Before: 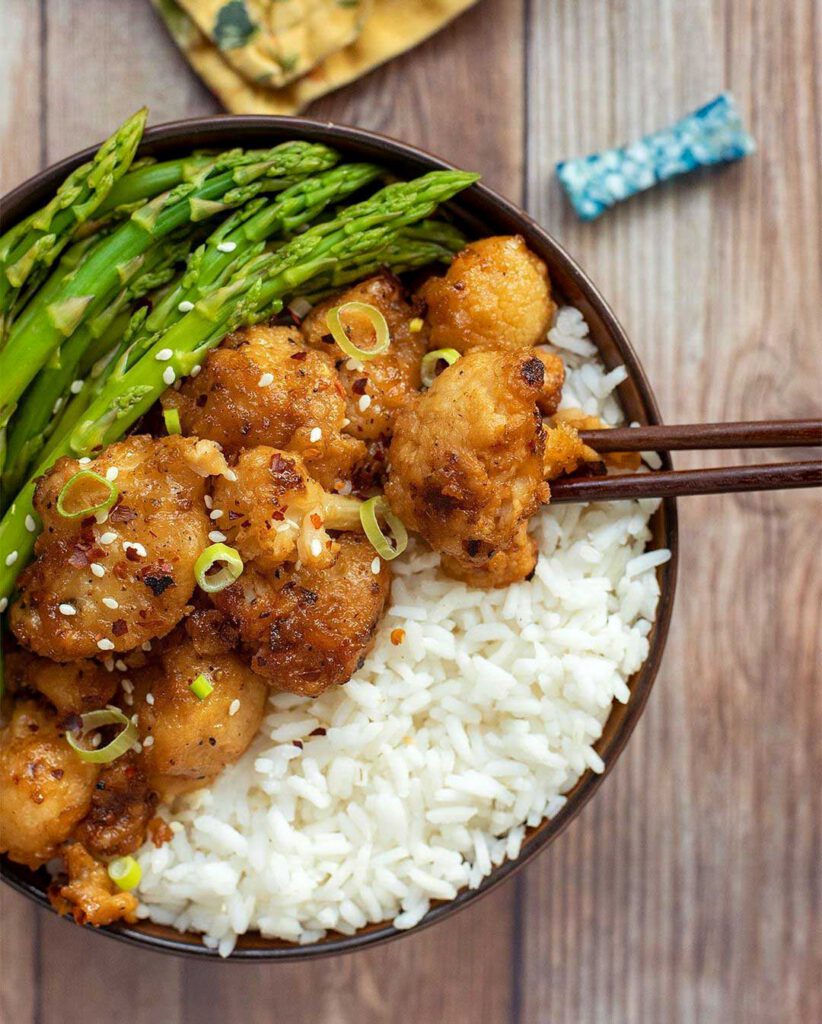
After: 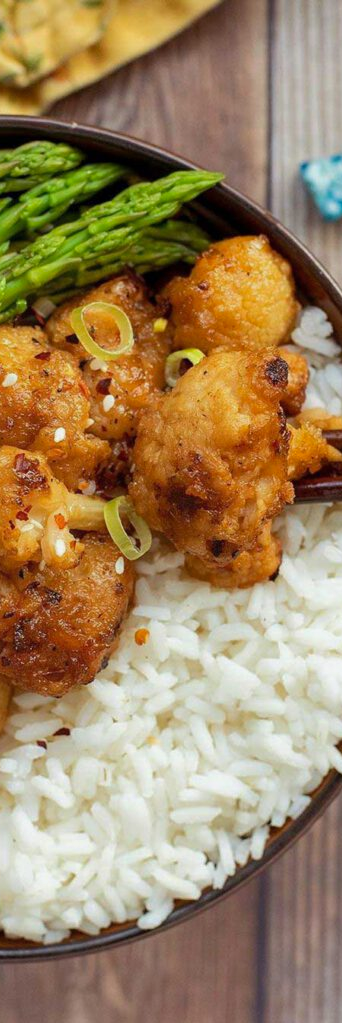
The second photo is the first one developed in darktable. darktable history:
crop: left 31.229%, right 27.105%
shadows and highlights: shadows 25, white point adjustment -3, highlights -30
